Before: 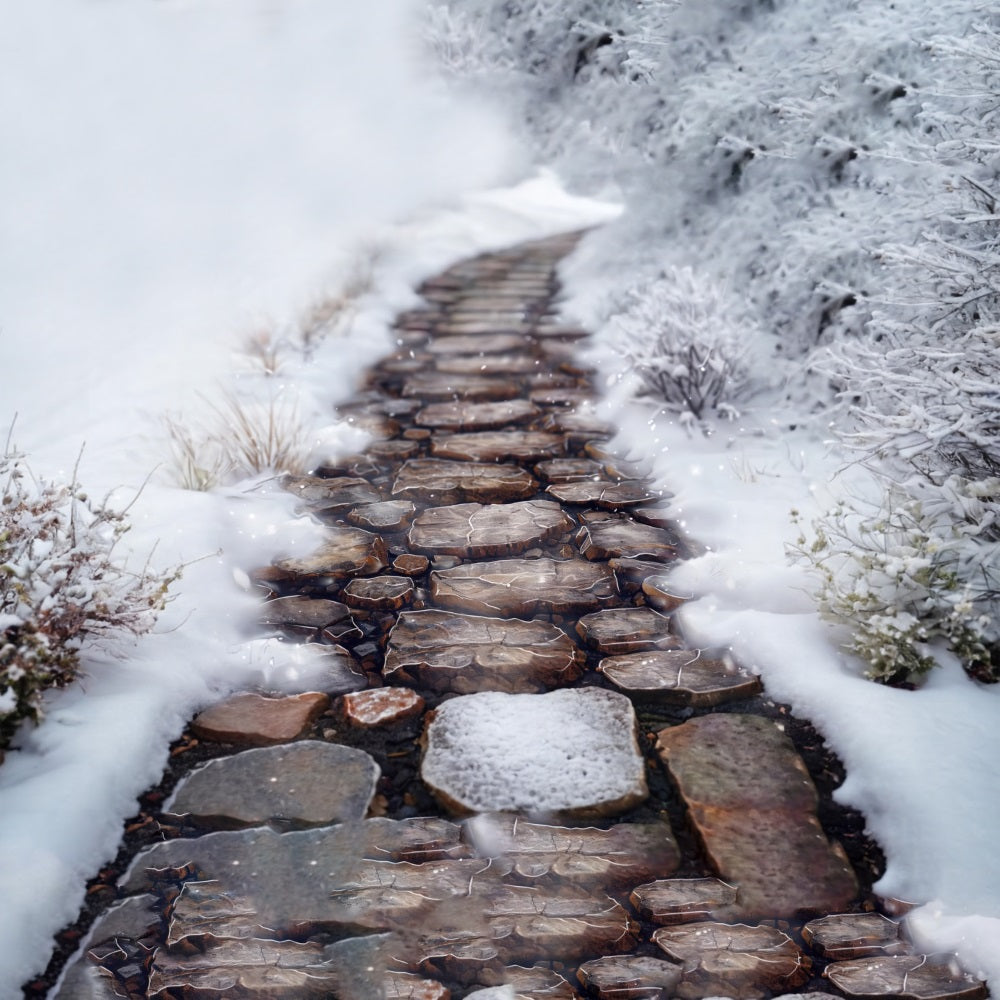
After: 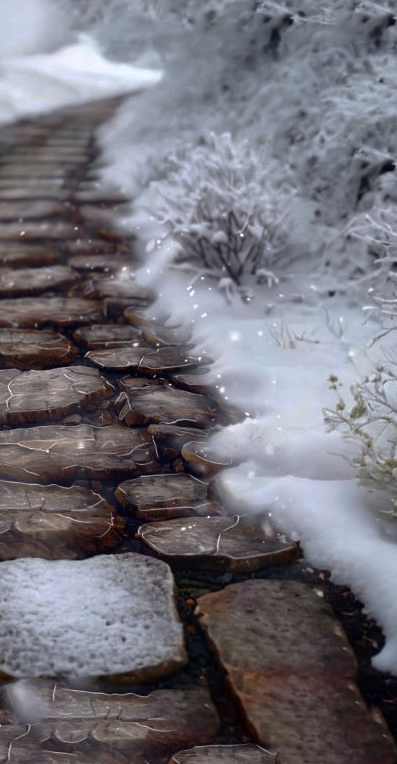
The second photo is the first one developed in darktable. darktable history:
base curve: curves: ch0 [(0, 0) (0.826, 0.587) (1, 1)], preserve colors none
crop: left 46.138%, top 13.406%, right 14.098%, bottom 10.152%
contrast brightness saturation: contrast 0.153, brightness -0.006, saturation 0.101
